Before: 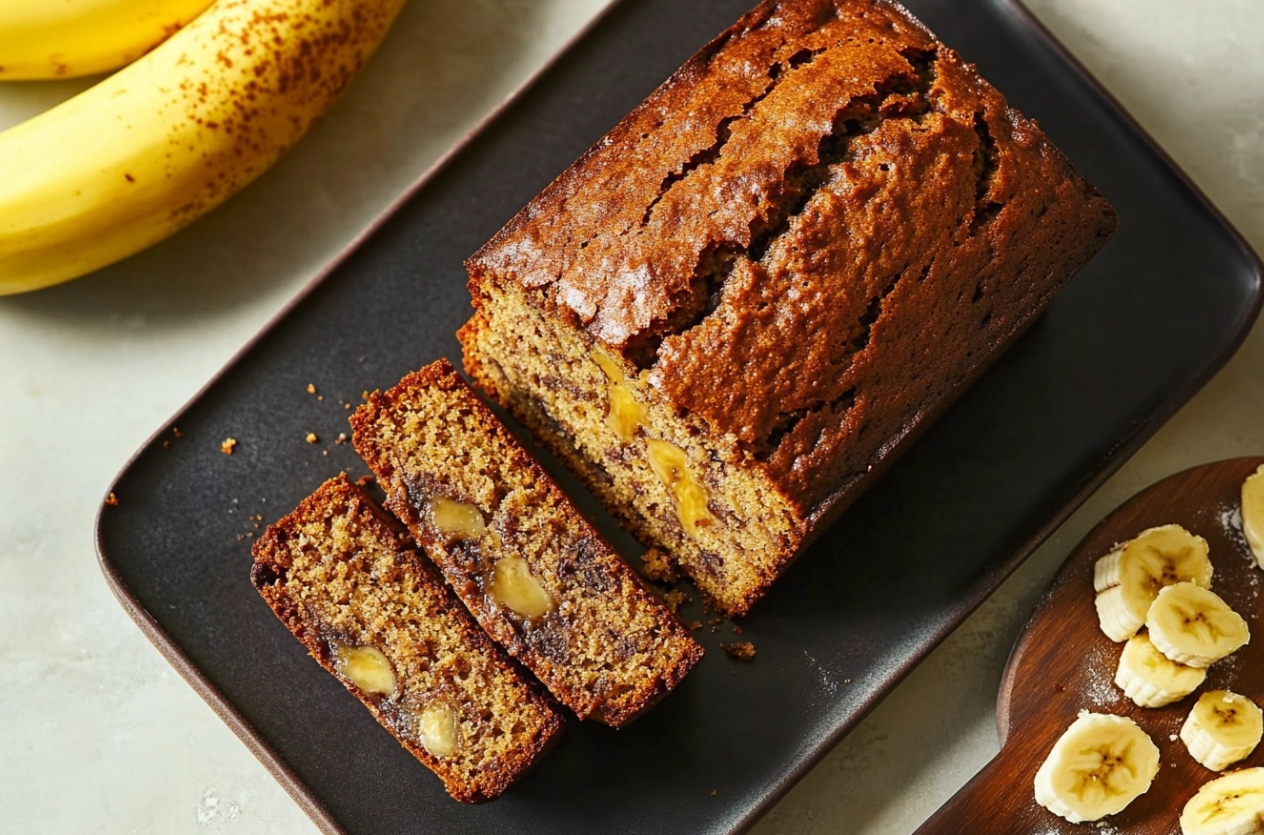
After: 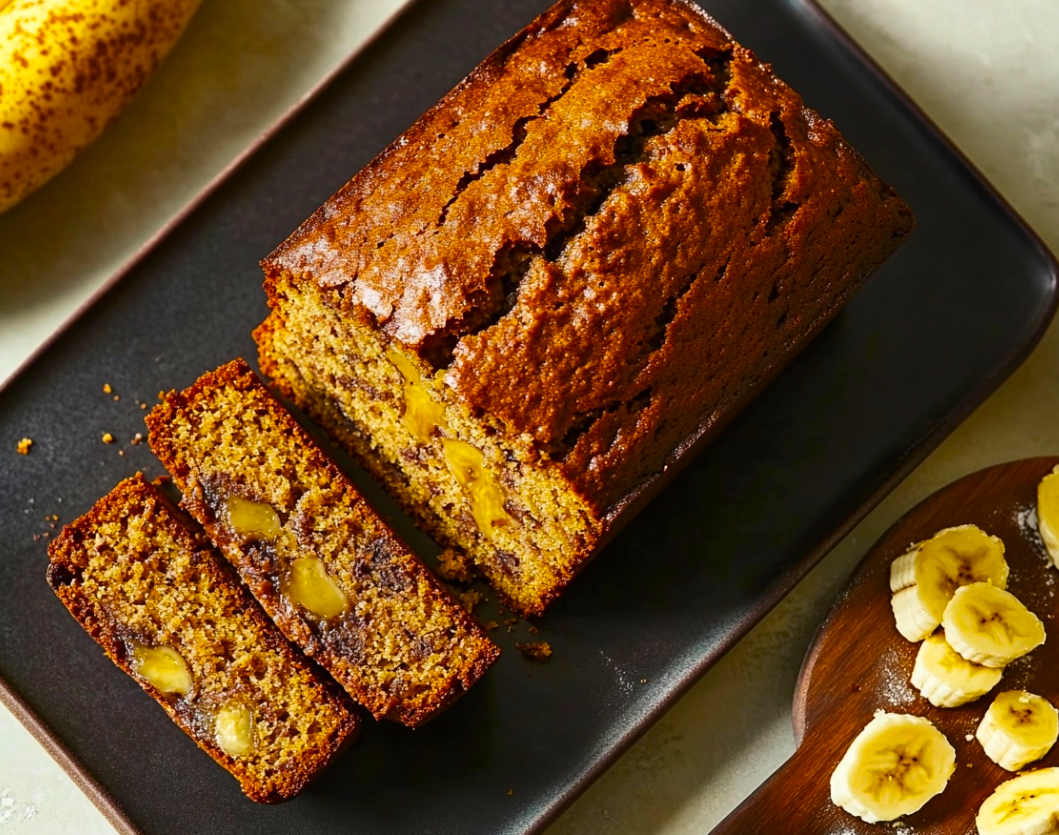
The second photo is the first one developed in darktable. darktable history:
crop: left 16.145%
shadows and highlights: shadows -30, highlights 30
color balance rgb: perceptual saturation grading › global saturation 25%, global vibrance 20%
